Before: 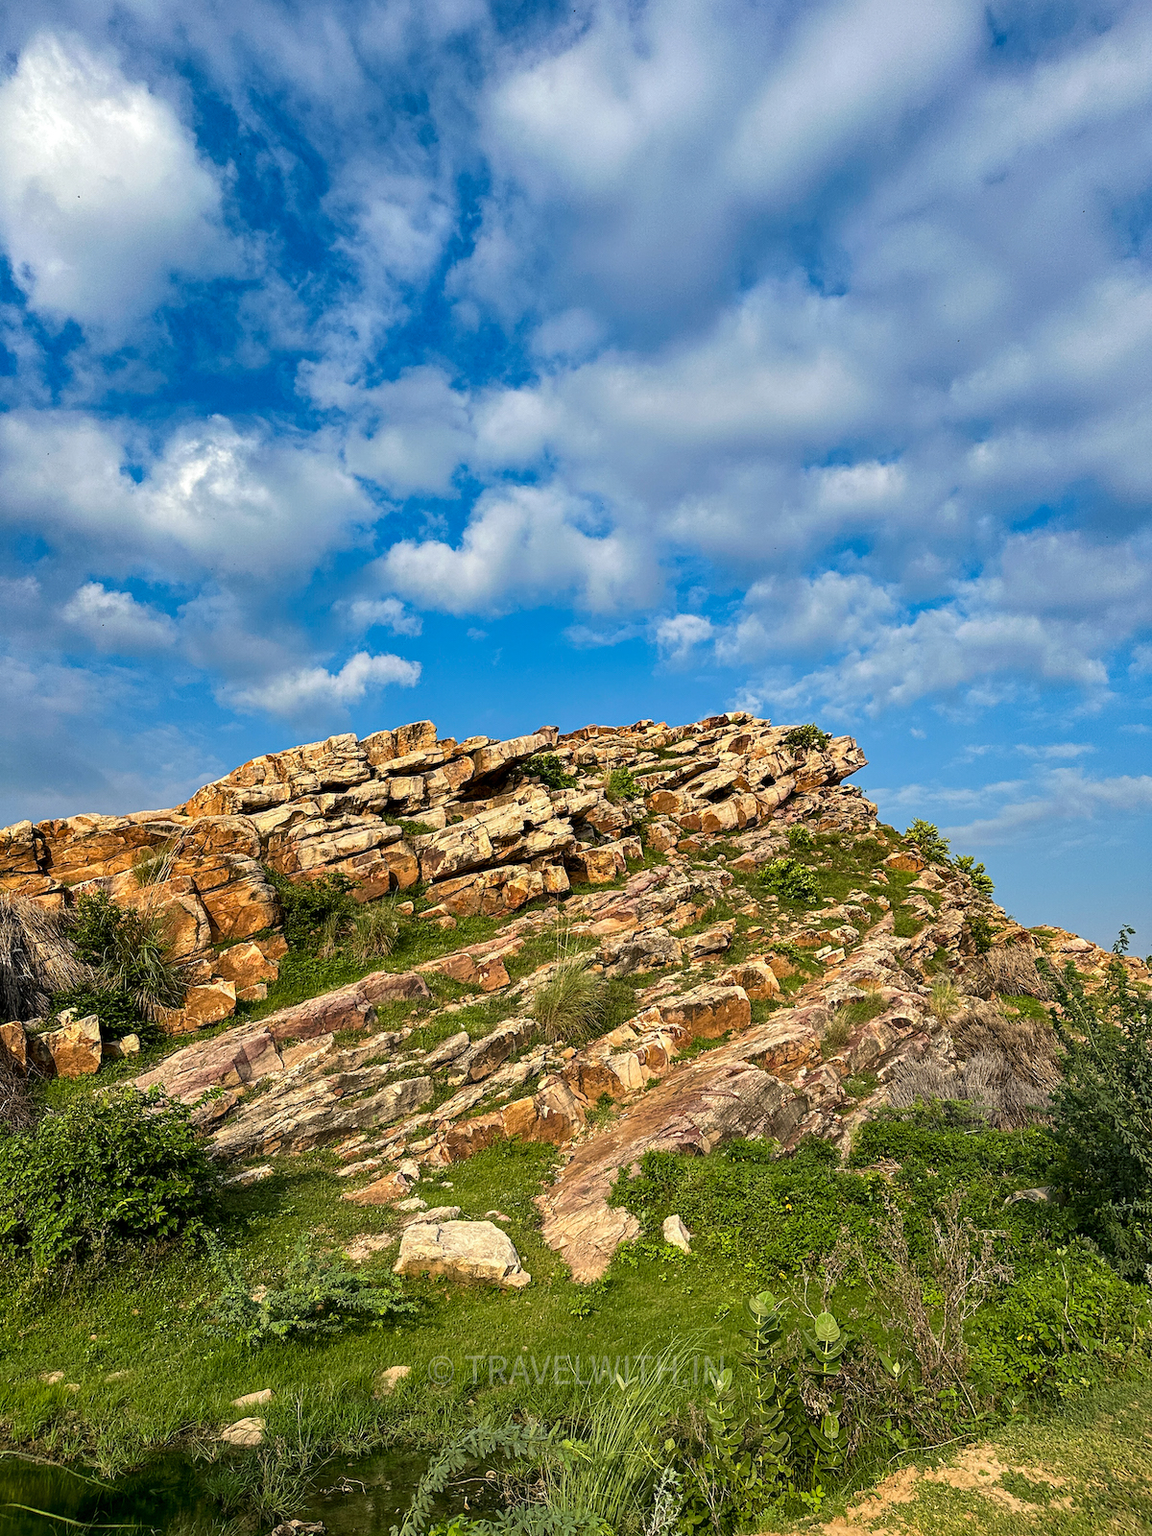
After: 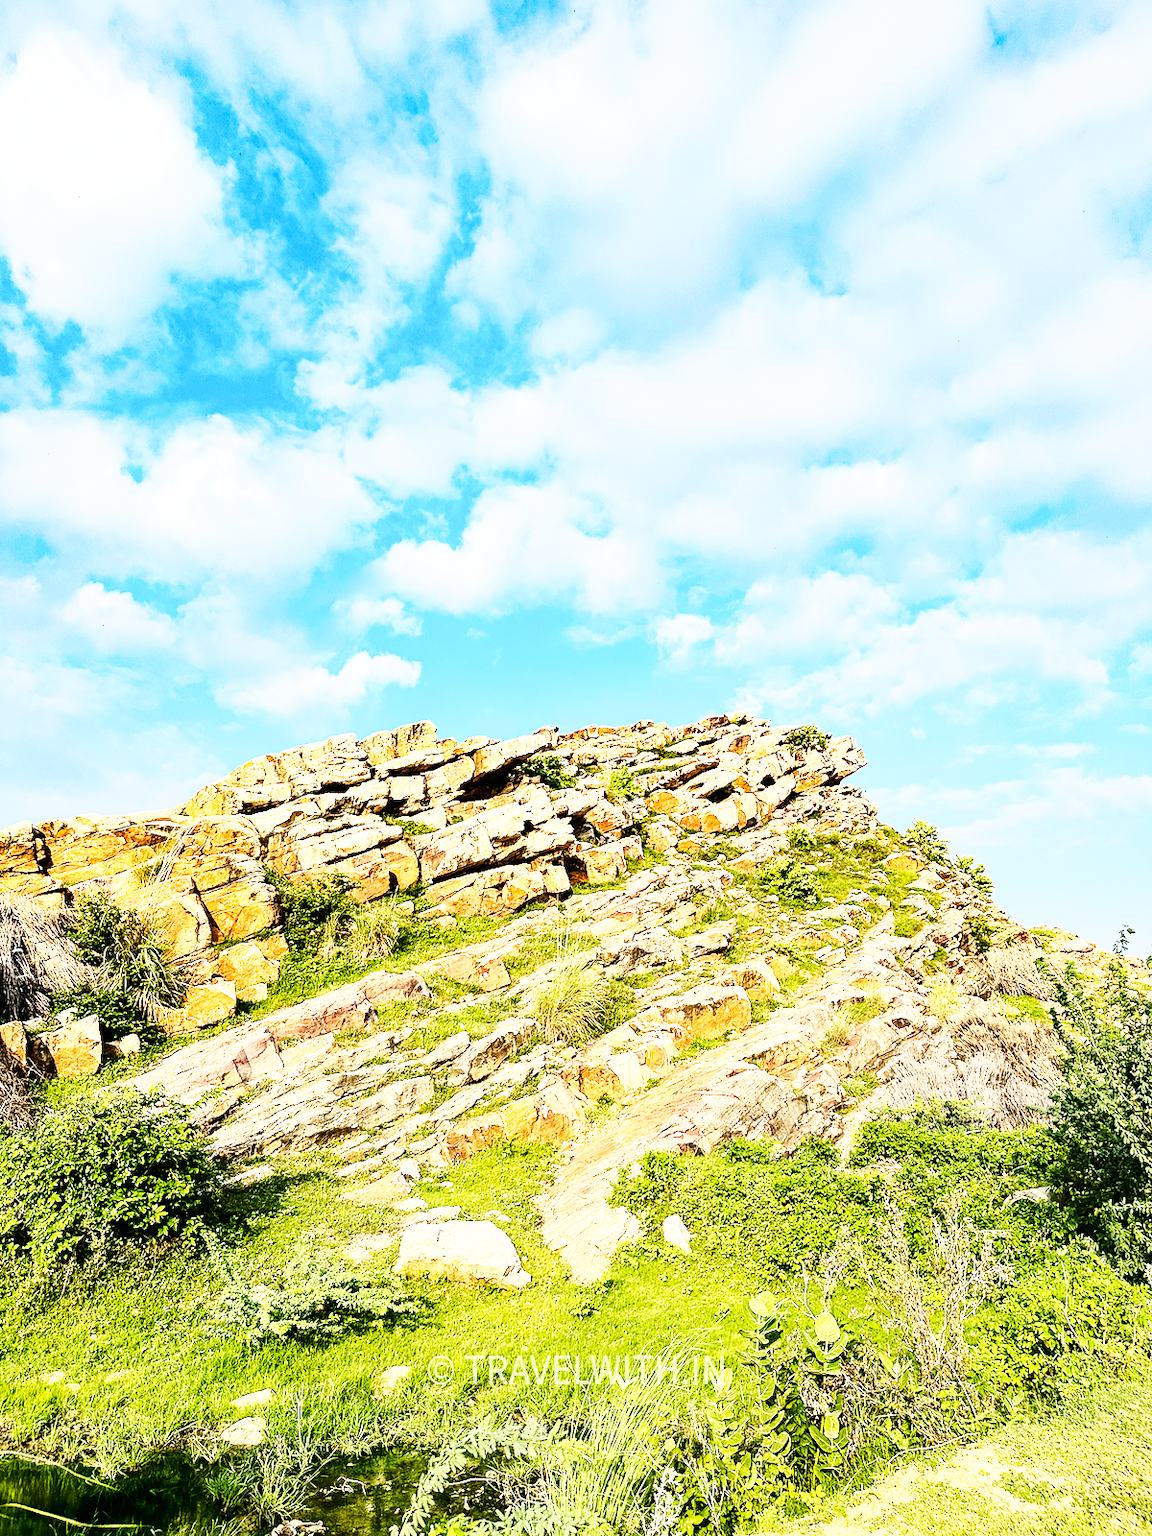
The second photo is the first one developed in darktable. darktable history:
tone equalizer: -7 EV 0.149 EV, -6 EV 0.566 EV, -5 EV 1.17 EV, -4 EV 1.31 EV, -3 EV 1.16 EV, -2 EV 0.6 EV, -1 EV 0.151 EV, edges refinement/feathering 500, mask exposure compensation -1.57 EV, preserve details no
base curve: curves: ch0 [(0, 0) (0.007, 0.004) (0.027, 0.03) (0.046, 0.07) (0.207, 0.54) (0.442, 0.872) (0.673, 0.972) (1, 1)], preserve colors none
